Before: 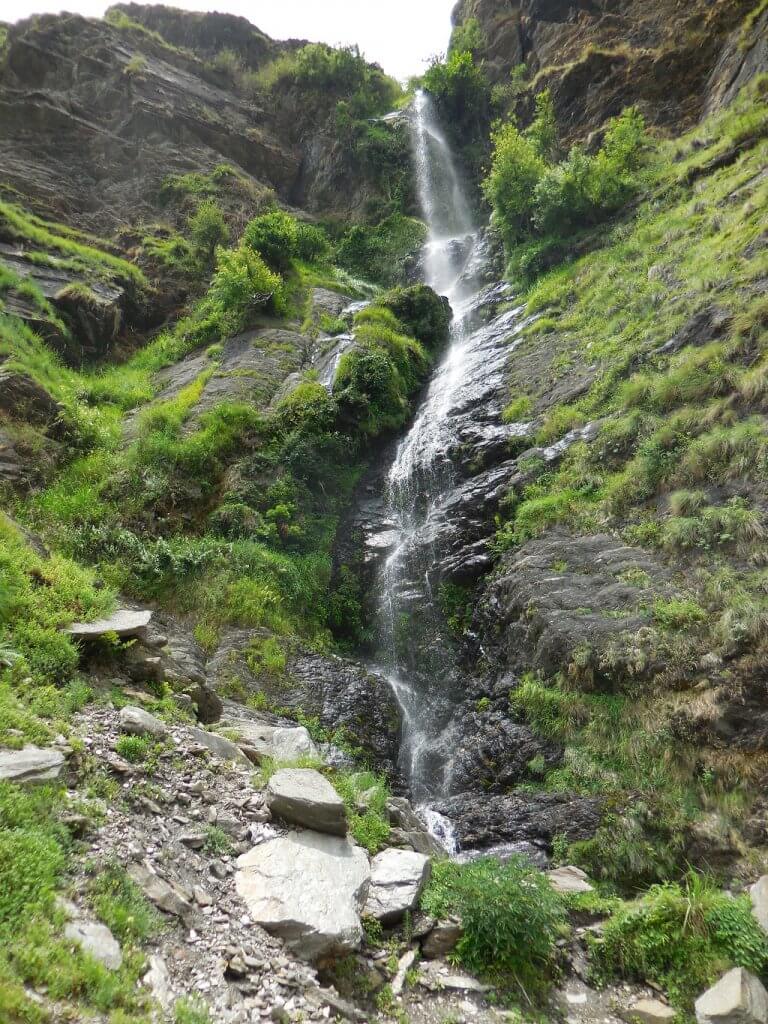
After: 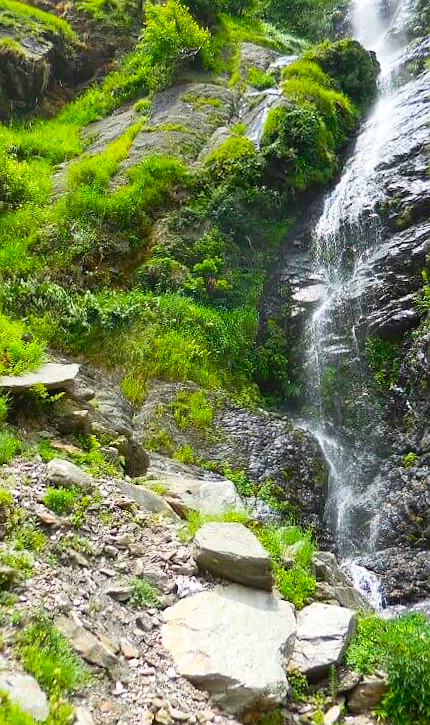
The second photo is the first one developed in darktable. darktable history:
crop: left 8.966%, top 23.852%, right 34.699%, bottom 4.703%
contrast brightness saturation: contrast 0.2, brightness 0.16, saturation 0.22
rotate and perspective: rotation 0.192°, lens shift (horizontal) -0.015, crop left 0.005, crop right 0.996, crop top 0.006, crop bottom 0.99
sharpen: radius 1
color balance rgb: linear chroma grading › global chroma 15%, perceptual saturation grading › global saturation 30%
